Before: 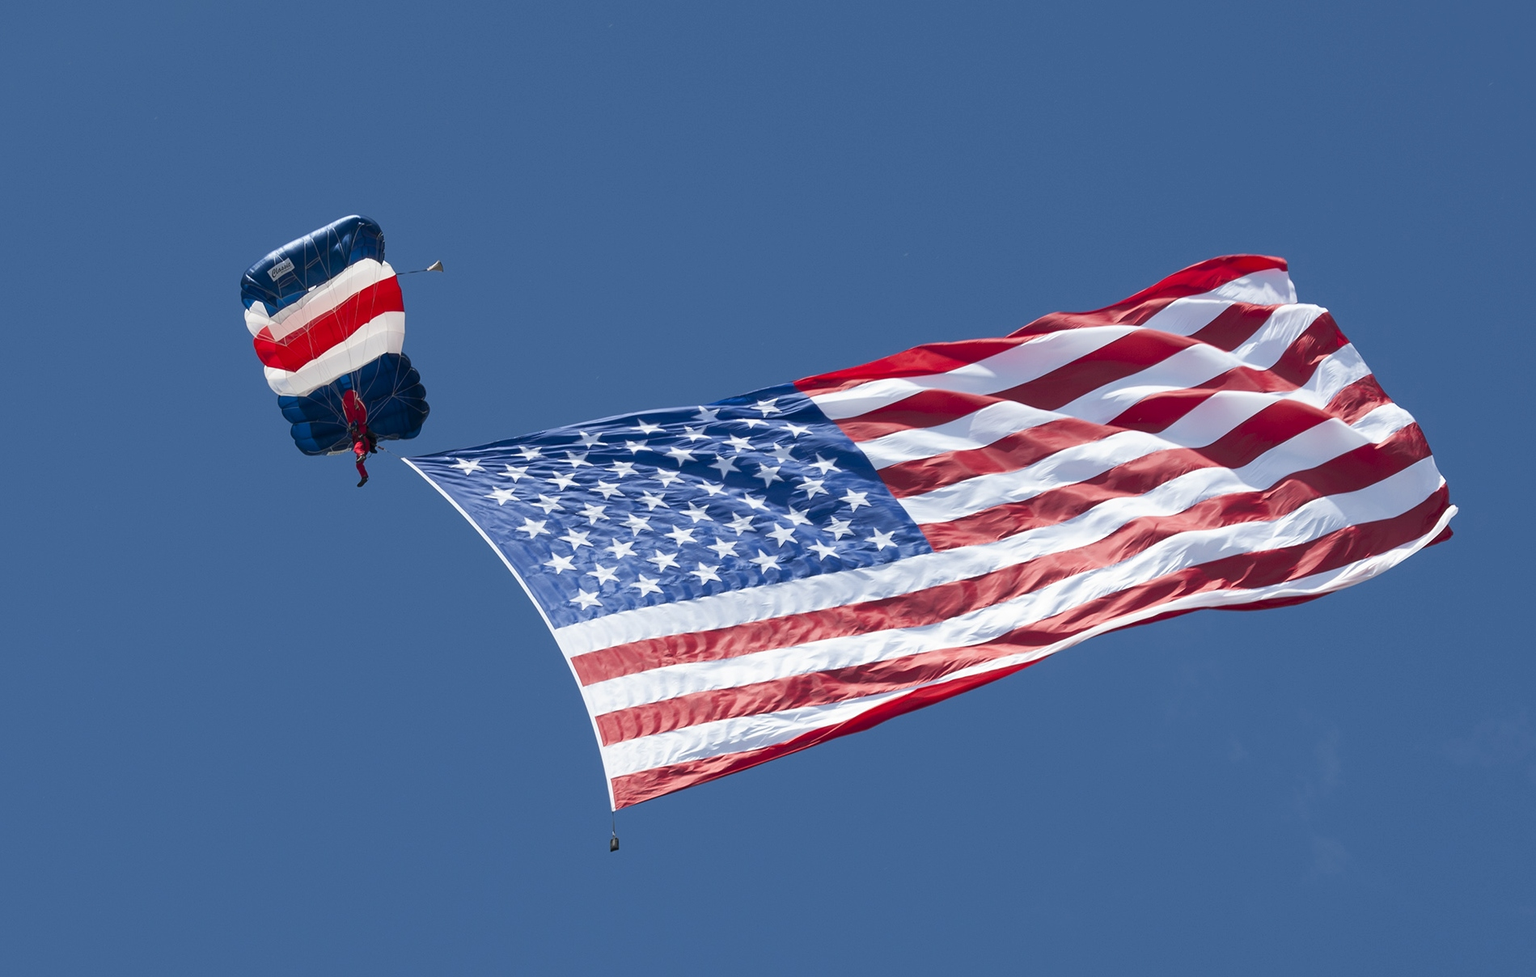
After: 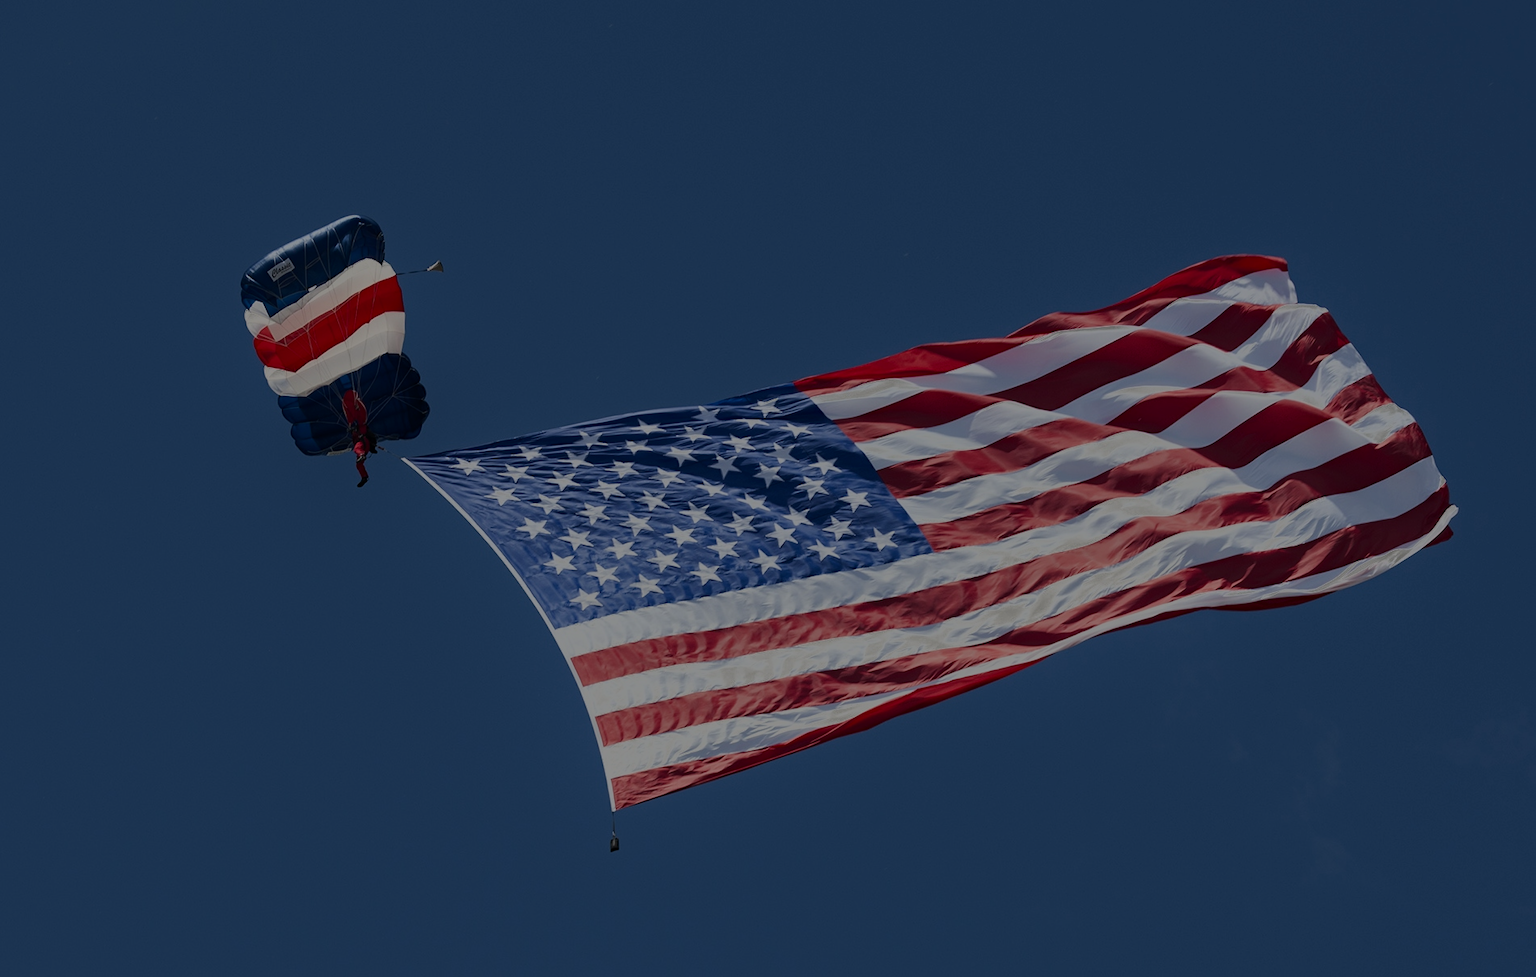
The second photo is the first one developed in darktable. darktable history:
tone equalizer: -8 EV -2 EV, -7 EV -2 EV, -6 EV -2 EV, -5 EV -2 EV, -4 EV -2 EV, -3 EV -2 EV, -2 EV -2 EV, -1 EV -1.63 EV, +0 EV -2 EV
fill light: exposure -0.73 EV, center 0.69, width 2.2
haze removal: compatibility mode true, adaptive false
